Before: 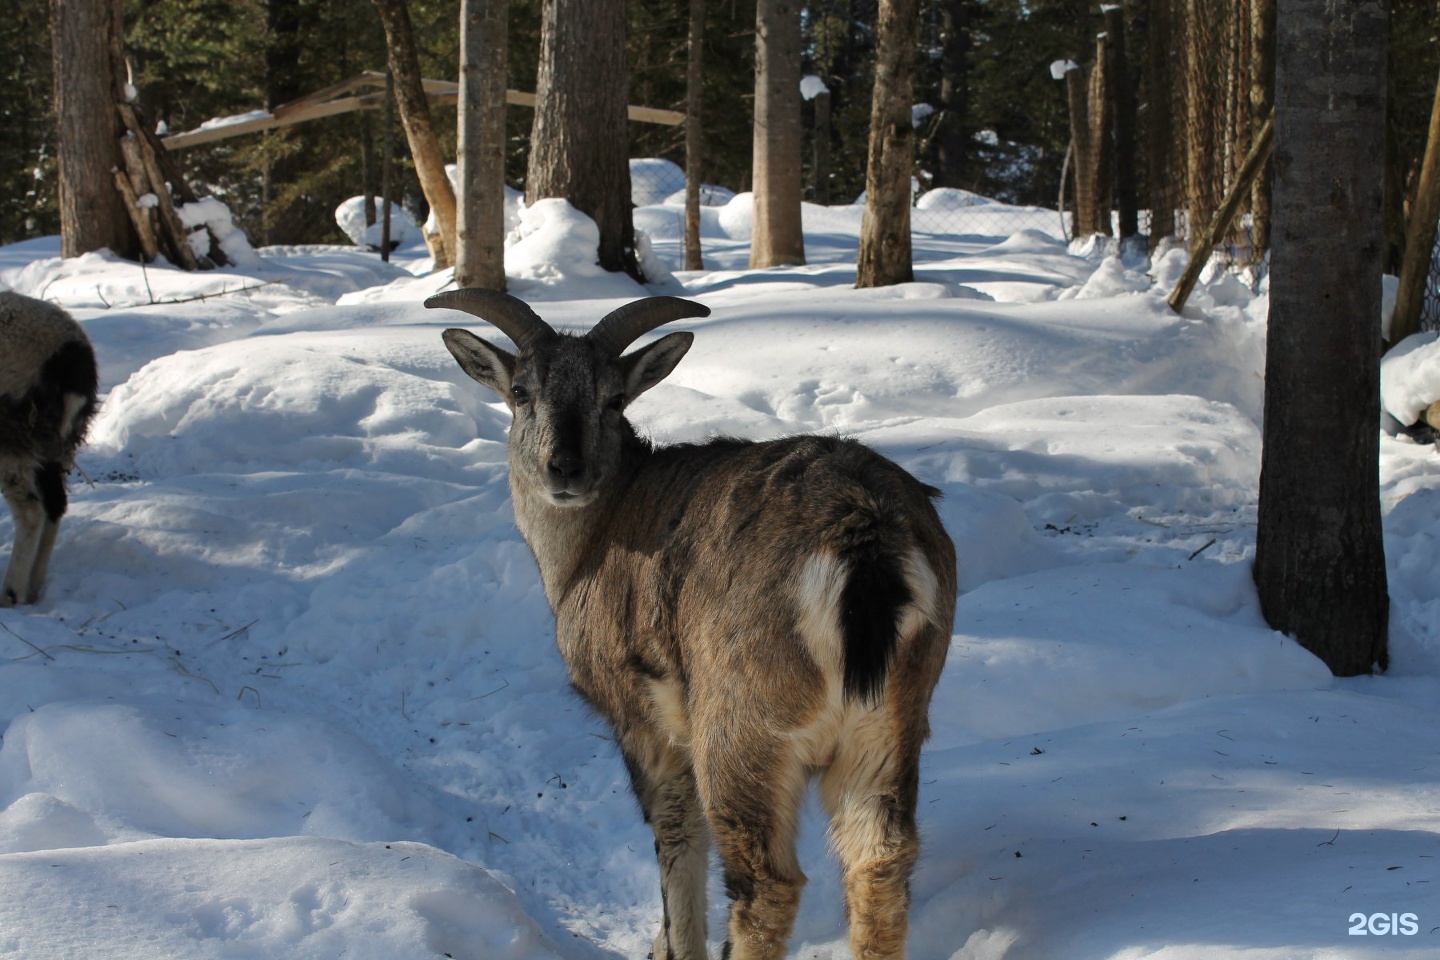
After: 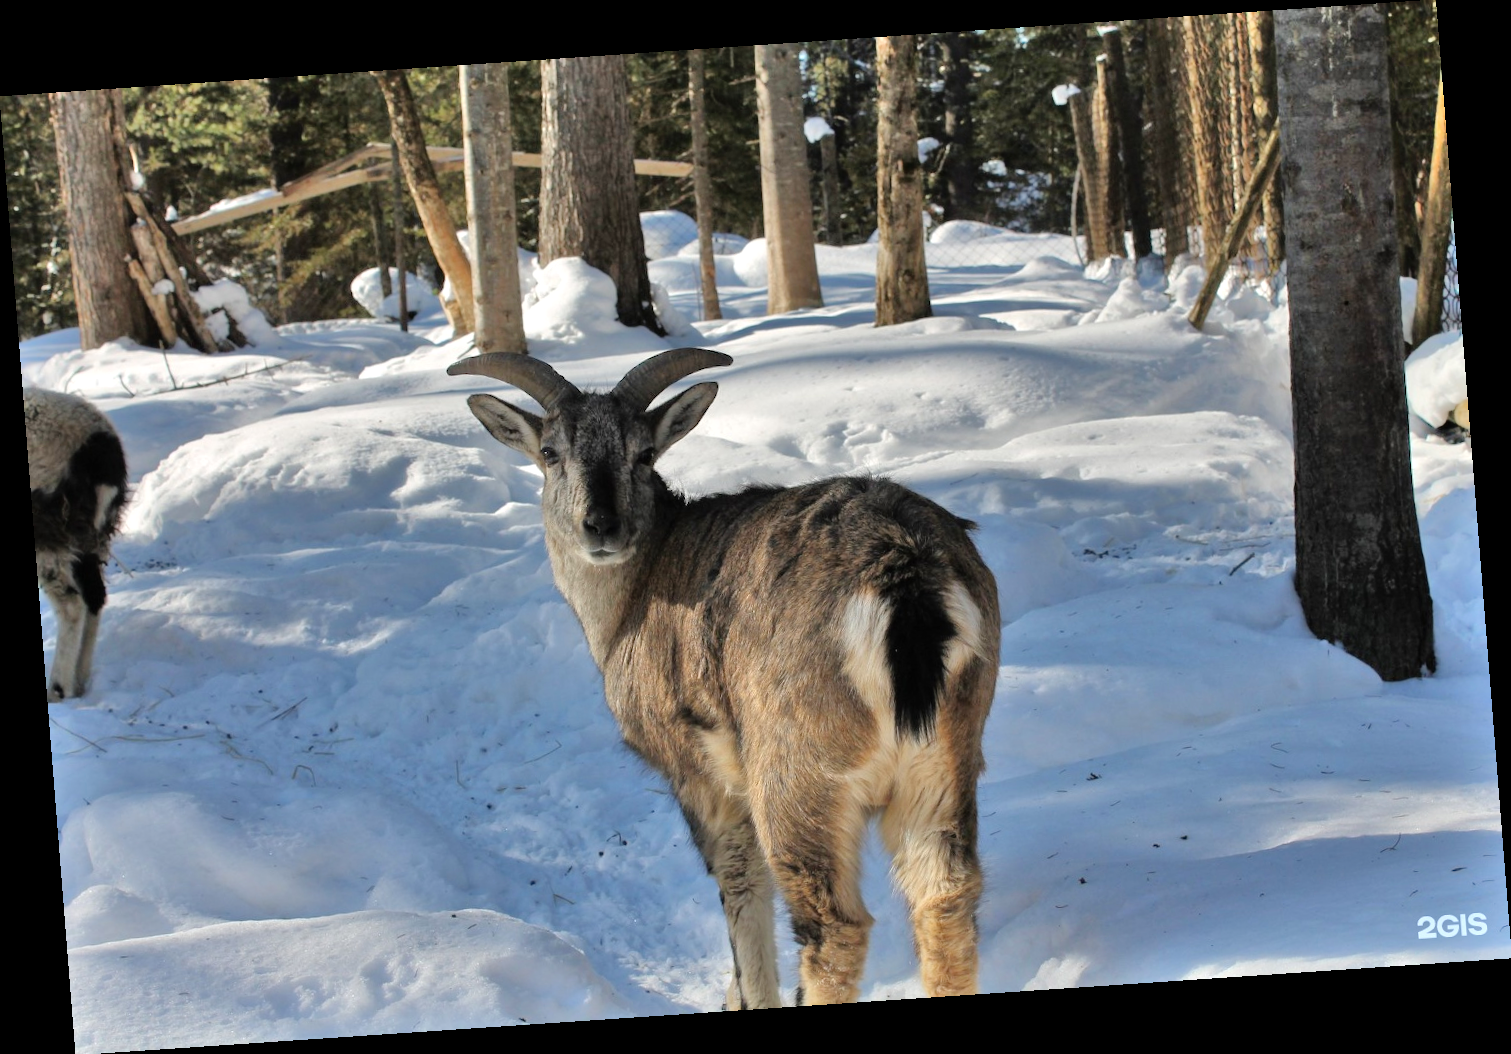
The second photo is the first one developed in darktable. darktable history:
rotate and perspective: rotation -4.2°, shear 0.006, automatic cropping off
shadows and highlights: radius 100.41, shadows 50.55, highlights -64.36, highlights color adjustment 49.82%, soften with gaussian
tone equalizer: -7 EV 0.15 EV, -6 EV 0.6 EV, -5 EV 1.15 EV, -4 EV 1.33 EV, -3 EV 1.15 EV, -2 EV 0.6 EV, -1 EV 0.15 EV, mask exposure compensation -0.5 EV
base curve: curves: ch0 [(0, 0) (0.283, 0.295) (1, 1)], preserve colors none
